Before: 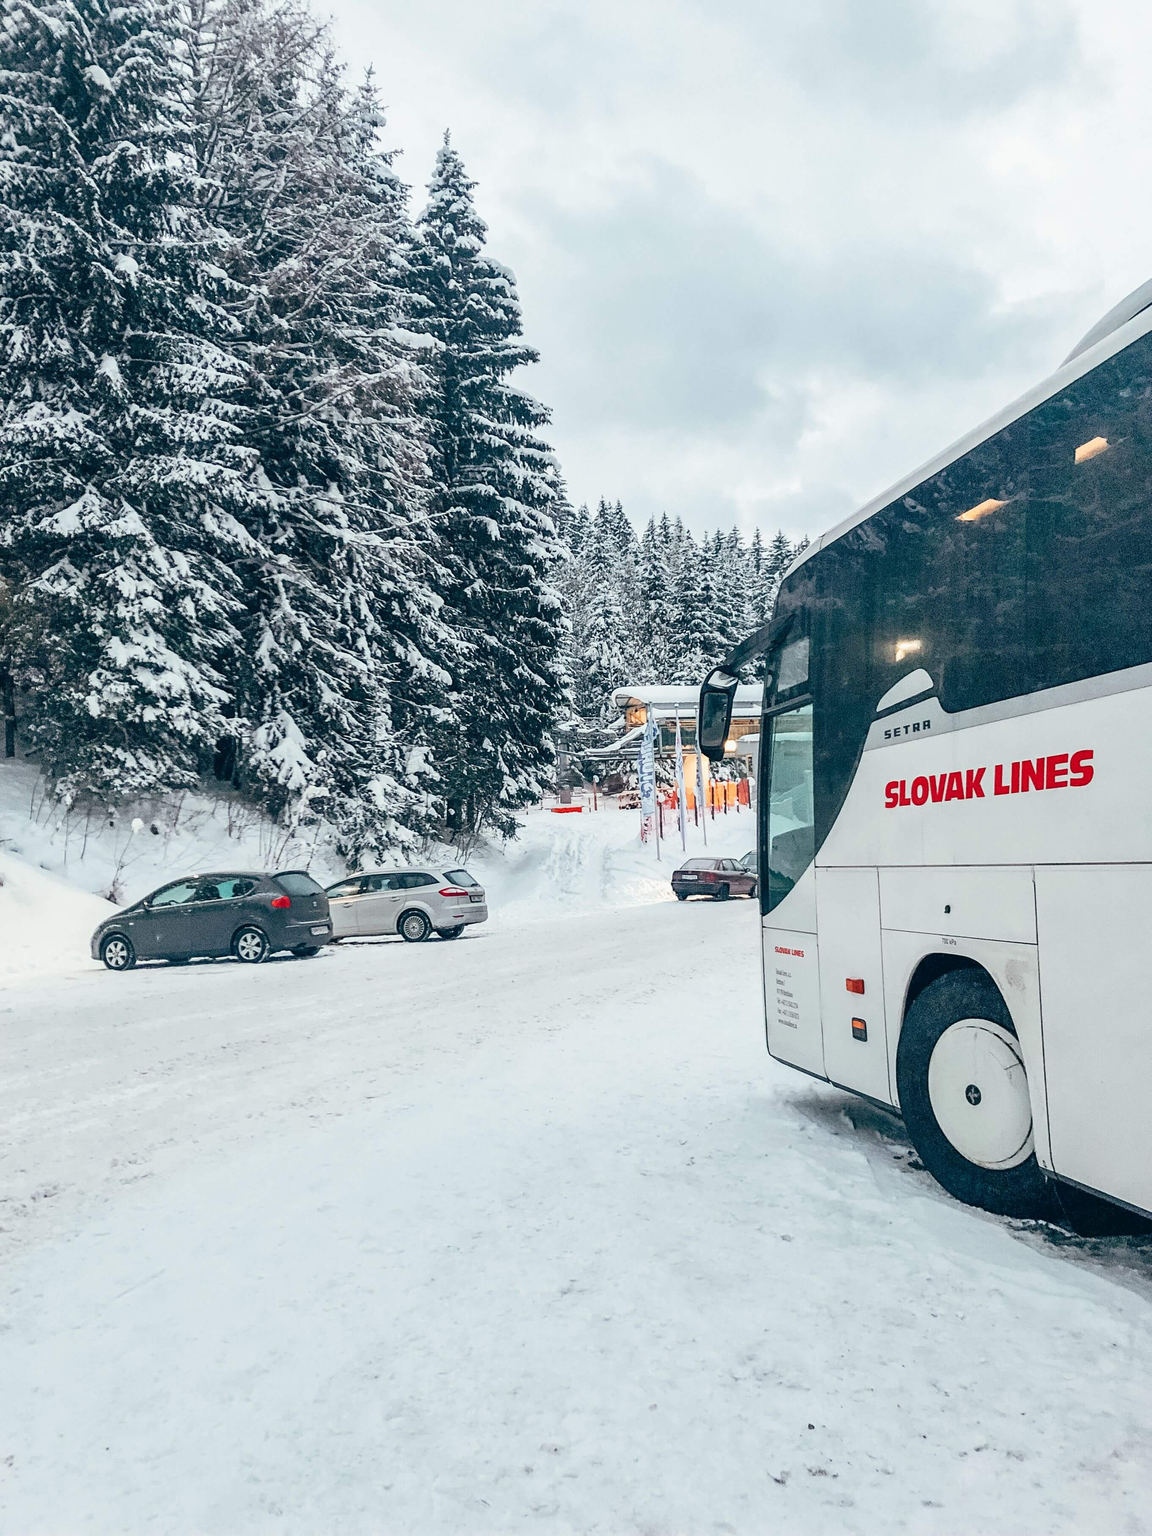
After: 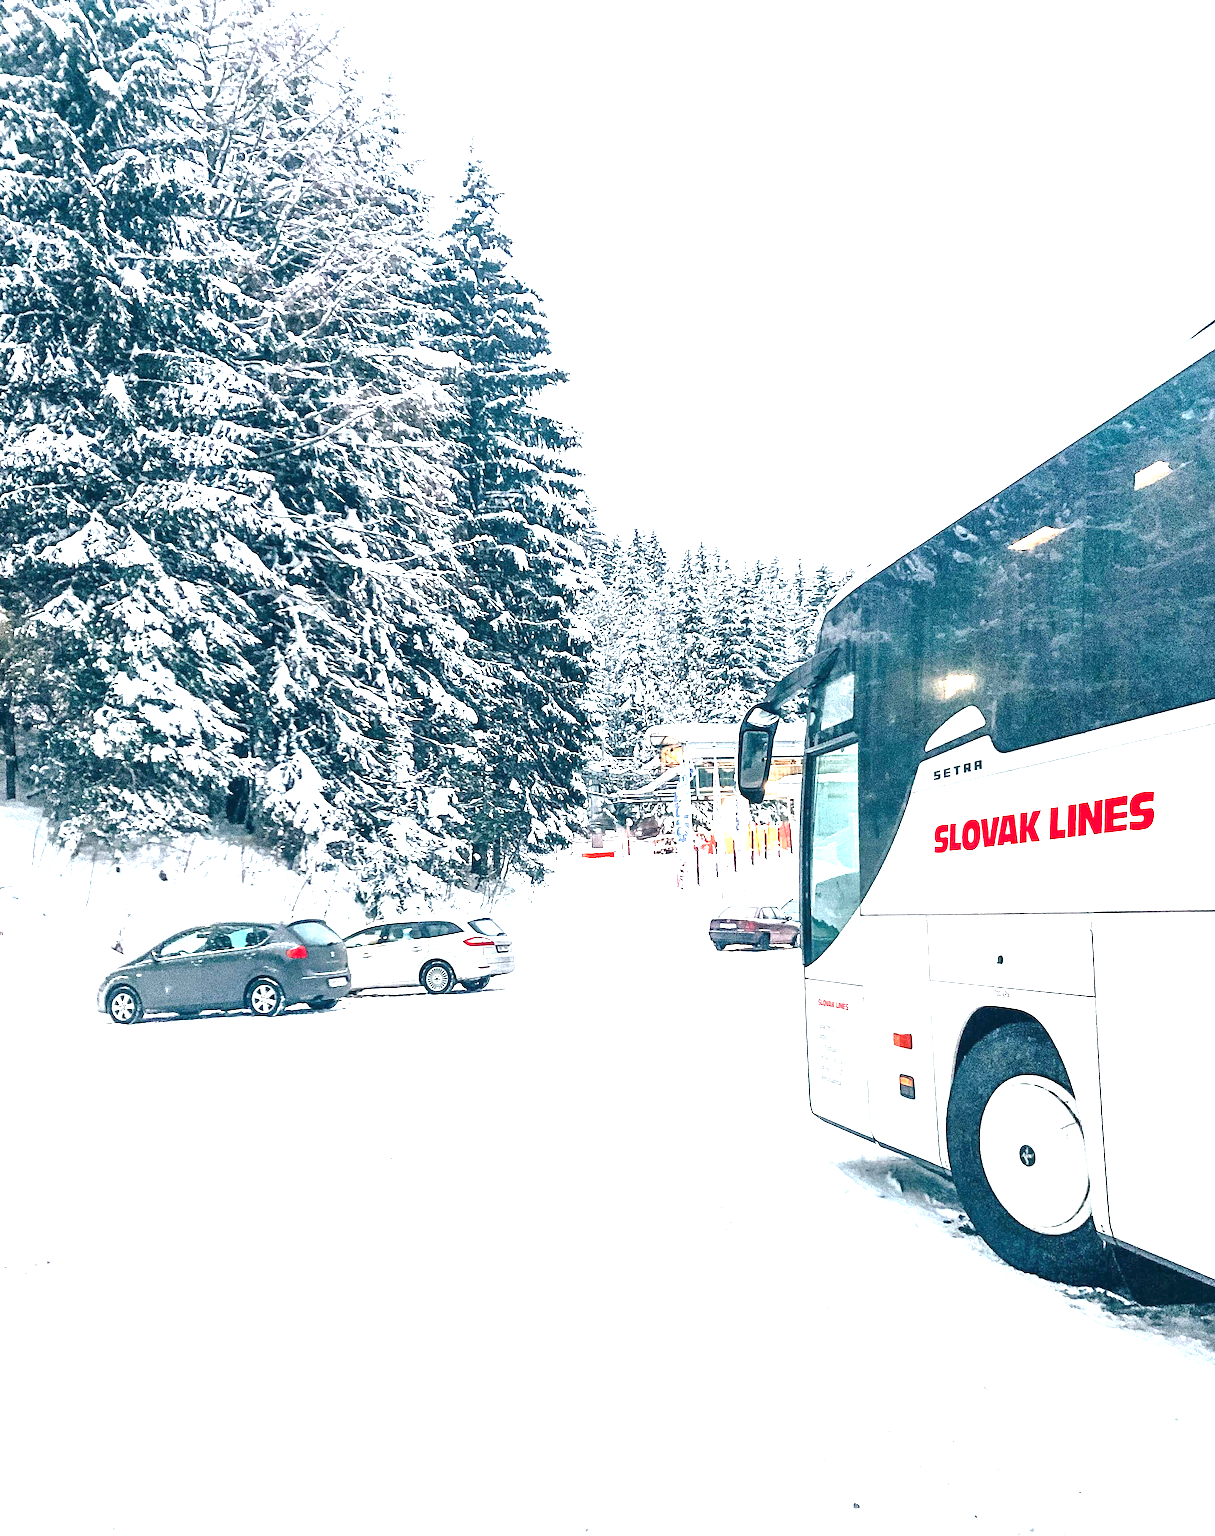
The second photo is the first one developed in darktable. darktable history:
crop and rotate: top 0.01%, bottom 5.211%
local contrast: mode bilateral grid, contrast 20, coarseness 50, detail 119%, midtone range 0.2
exposure: black level correction 0, exposure 1.742 EV, compensate highlight preservation false
